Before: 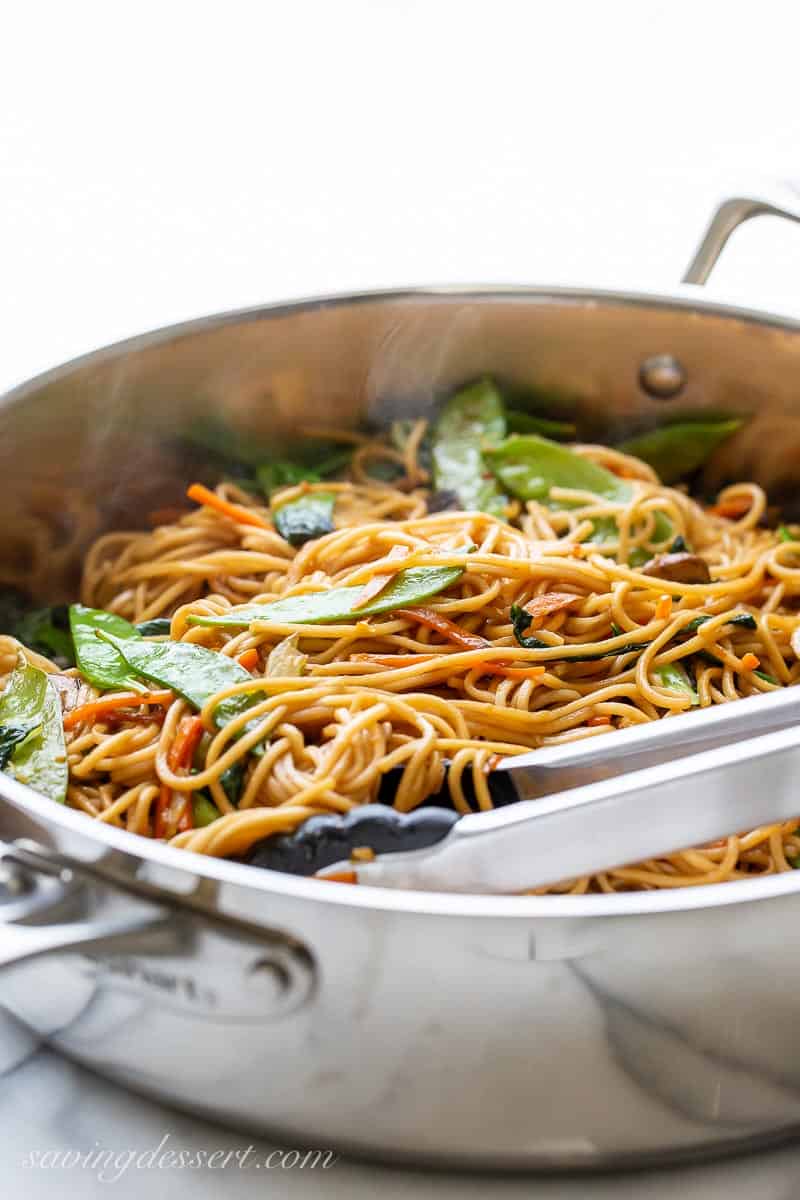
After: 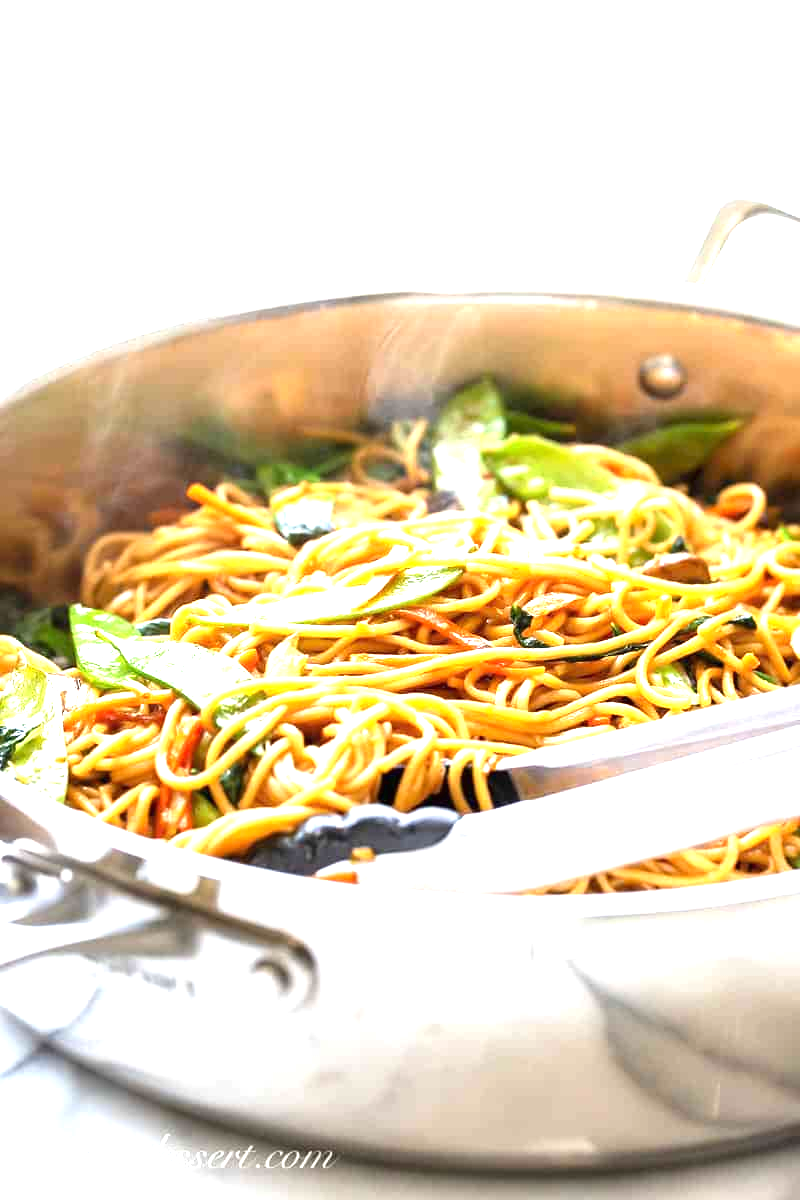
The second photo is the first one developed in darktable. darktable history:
exposure: black level correction 0, exposure 1.475 EV, compensate exposure bias true, compensate highlight preservation false
